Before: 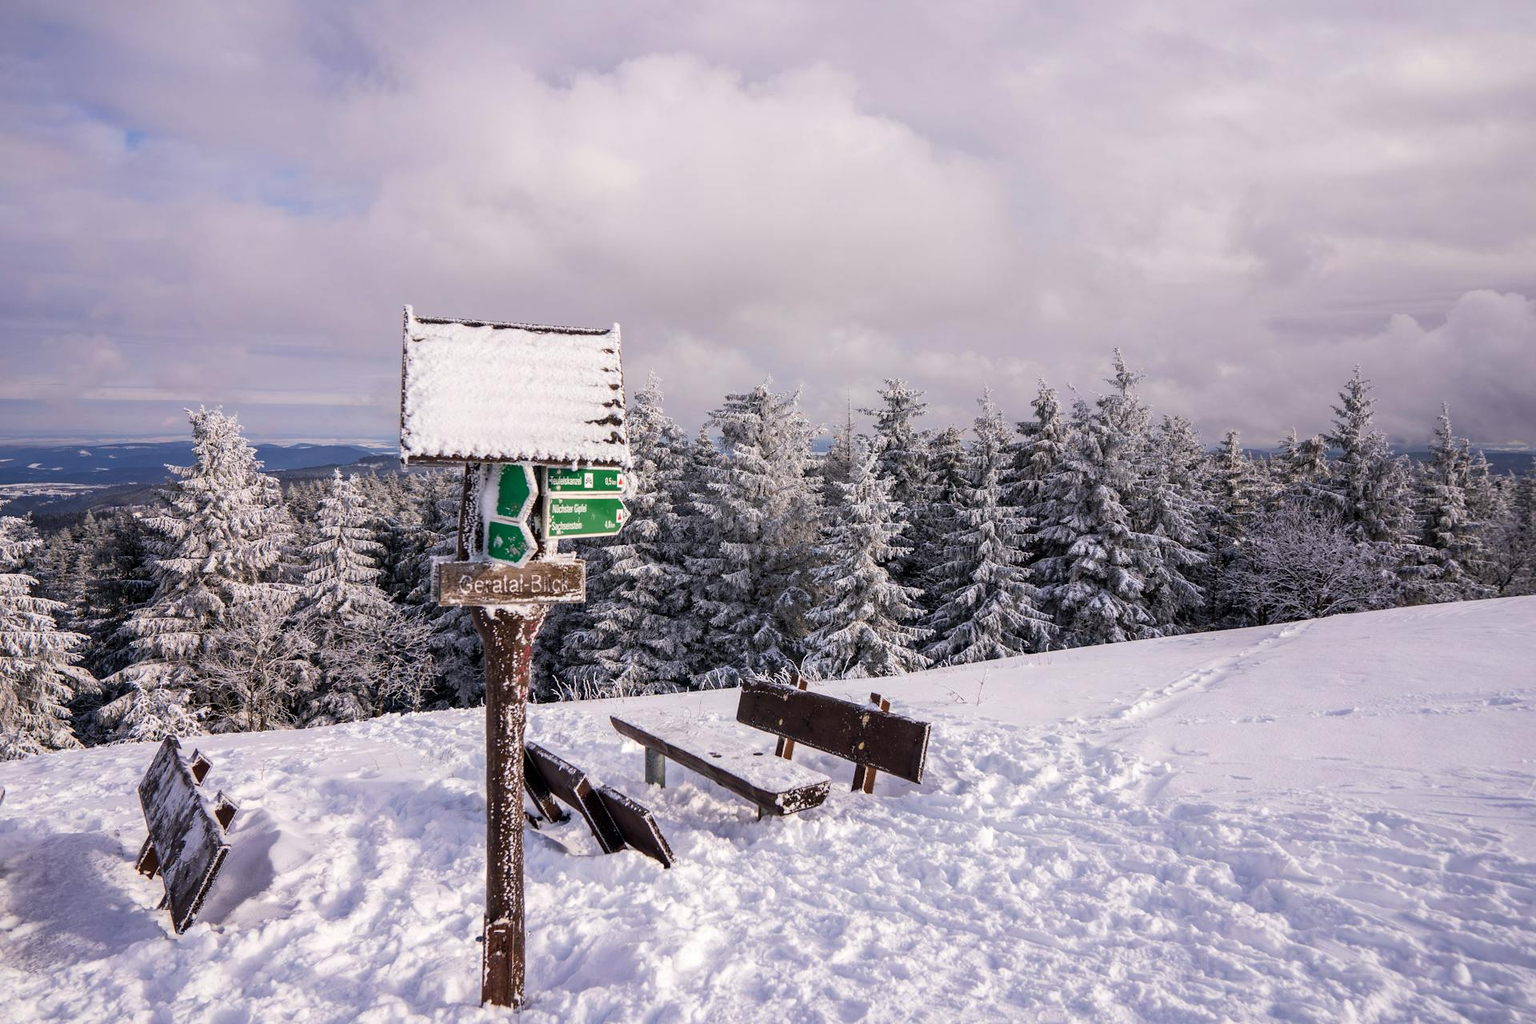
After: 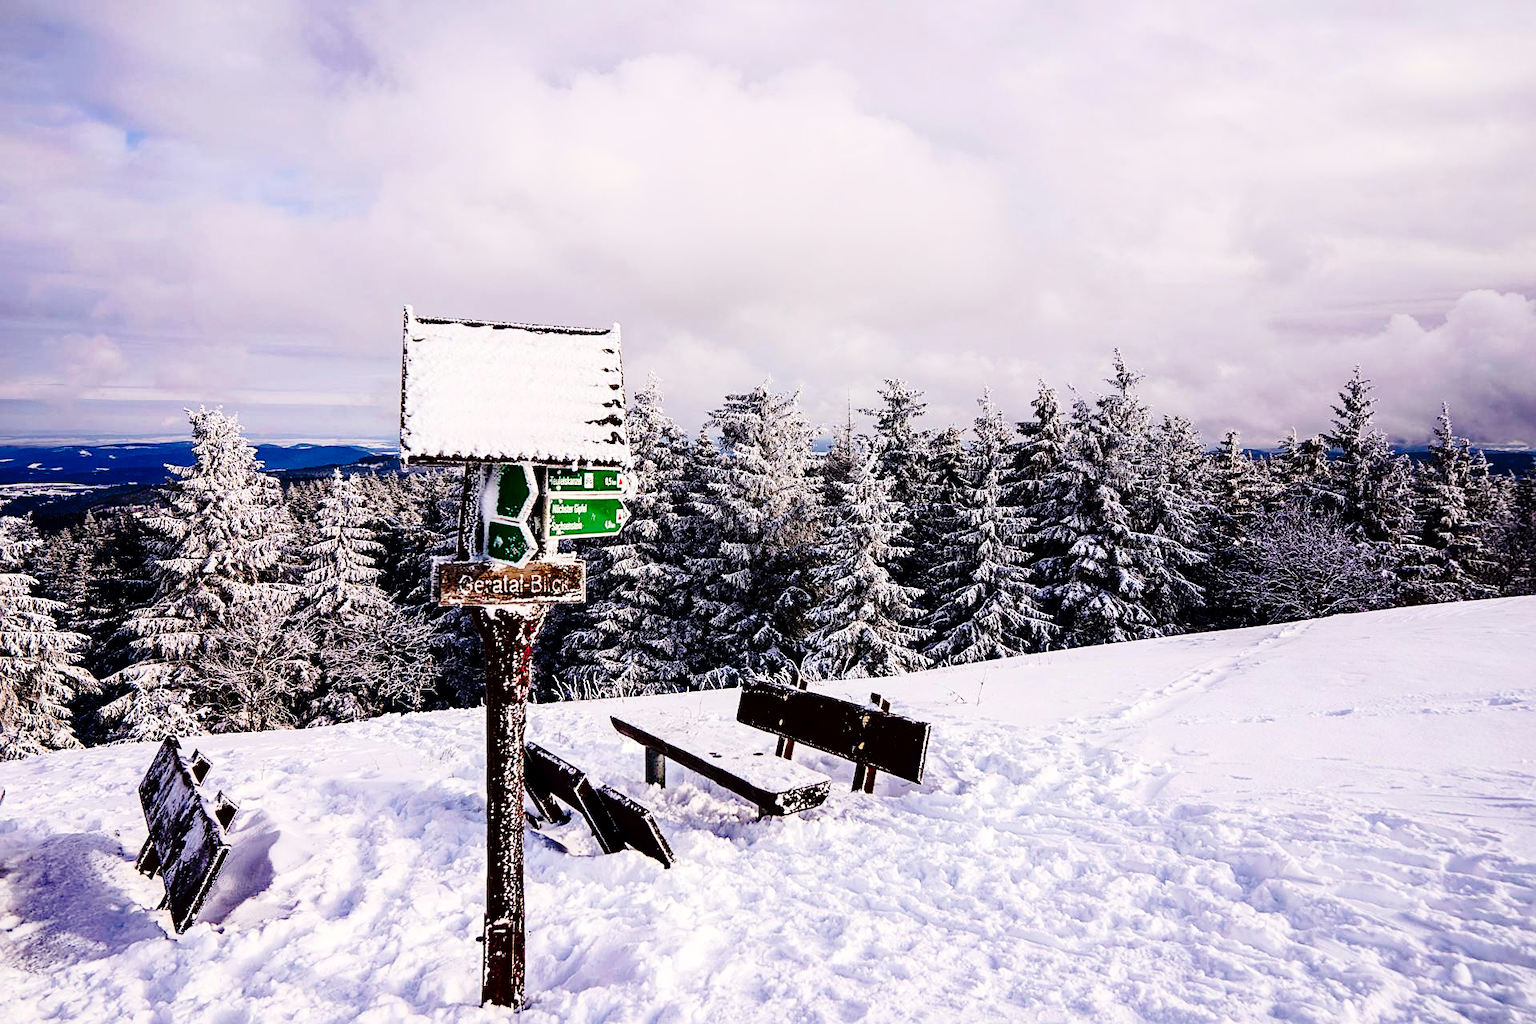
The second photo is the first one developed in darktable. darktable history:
sharpen: on, module defaults
base curve: curves: ch0 [(0, 0) (0.028, 0.03) (0.121, 0.232) (0.46, 0.748) (0.859, 0.968) (1, 1)]
contrast brightness saturation: contrast 0.094, brightness -0.606, saturation 0.171
tone curve: curves: ch0 [(0, 0) (0.003, 0.001) (0.011, 0.006) (0.025, 0.012) (0.044, 0.018) (0.069, 0.025) (0.1, 0.045) (0.136, 0.074) (0.177, 0.124) (0.224, 0.196) (0.277, 0.289) (0.335, 0.396) (0.399, 0.495) (0.468, 0.585) (0.543, 0.663) (0.623, 0.728) (0.709, 0.808) (0.801, 0.87) (0.898, 0.932) (1, 1)], preserve colors none
